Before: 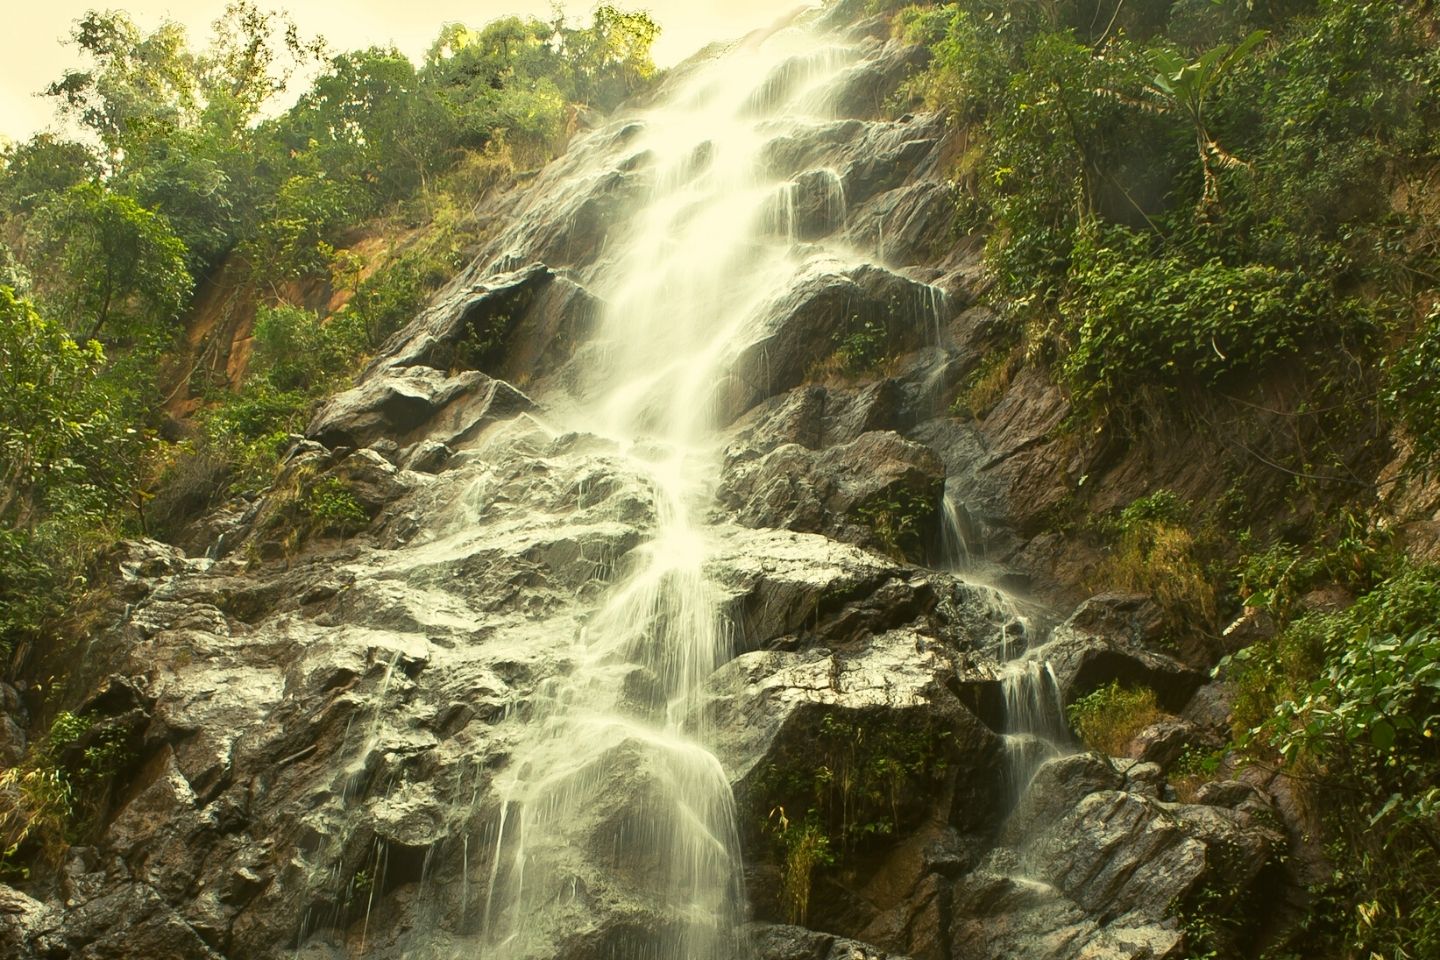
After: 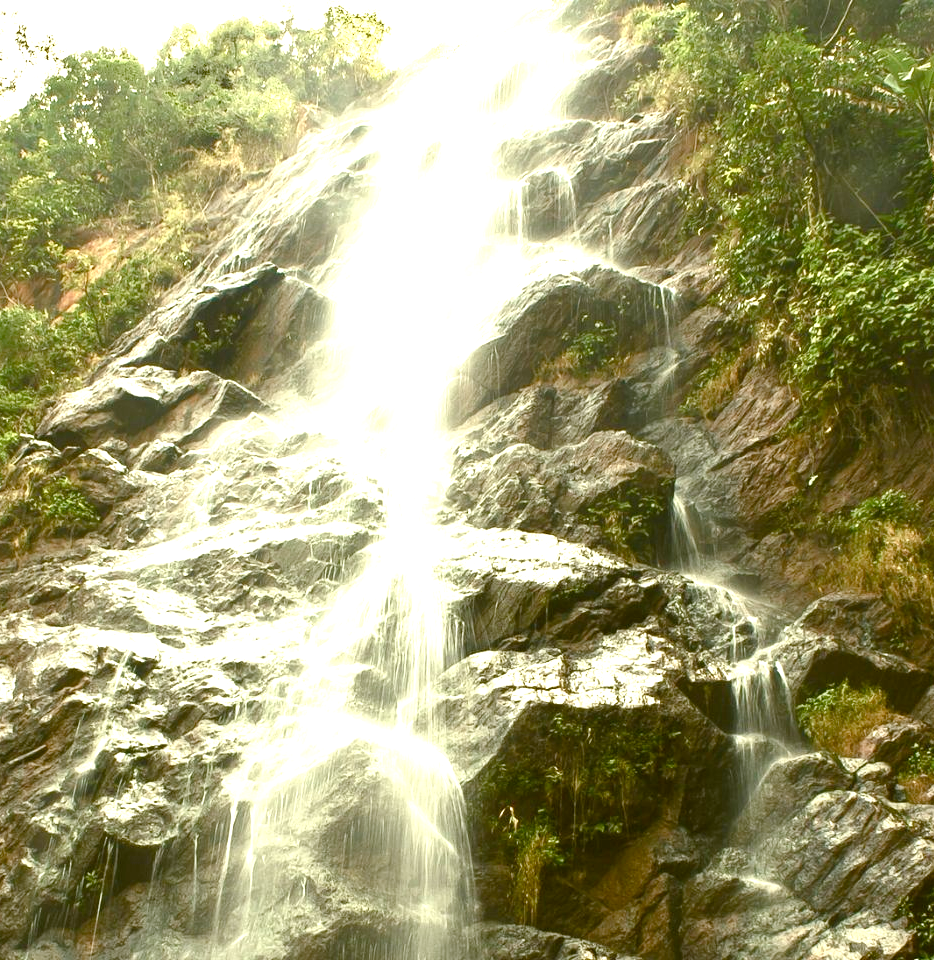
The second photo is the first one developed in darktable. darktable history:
color balance rgb: global offset › hue 172.01°, linear chroma grading › shadows -2.885%, linear chroma grading › highlights -4.238%, perceptual saturation grading › global saturation 20%, perceptual saturation grading › highlights -50.574%, perceptual saturation grading › shadows 30.584%, global vibrance 9.282%
crop and rotate: left 18.806%, right 16.282%
exposure: exposure 1.001 EV, compensate highlight preservation false
